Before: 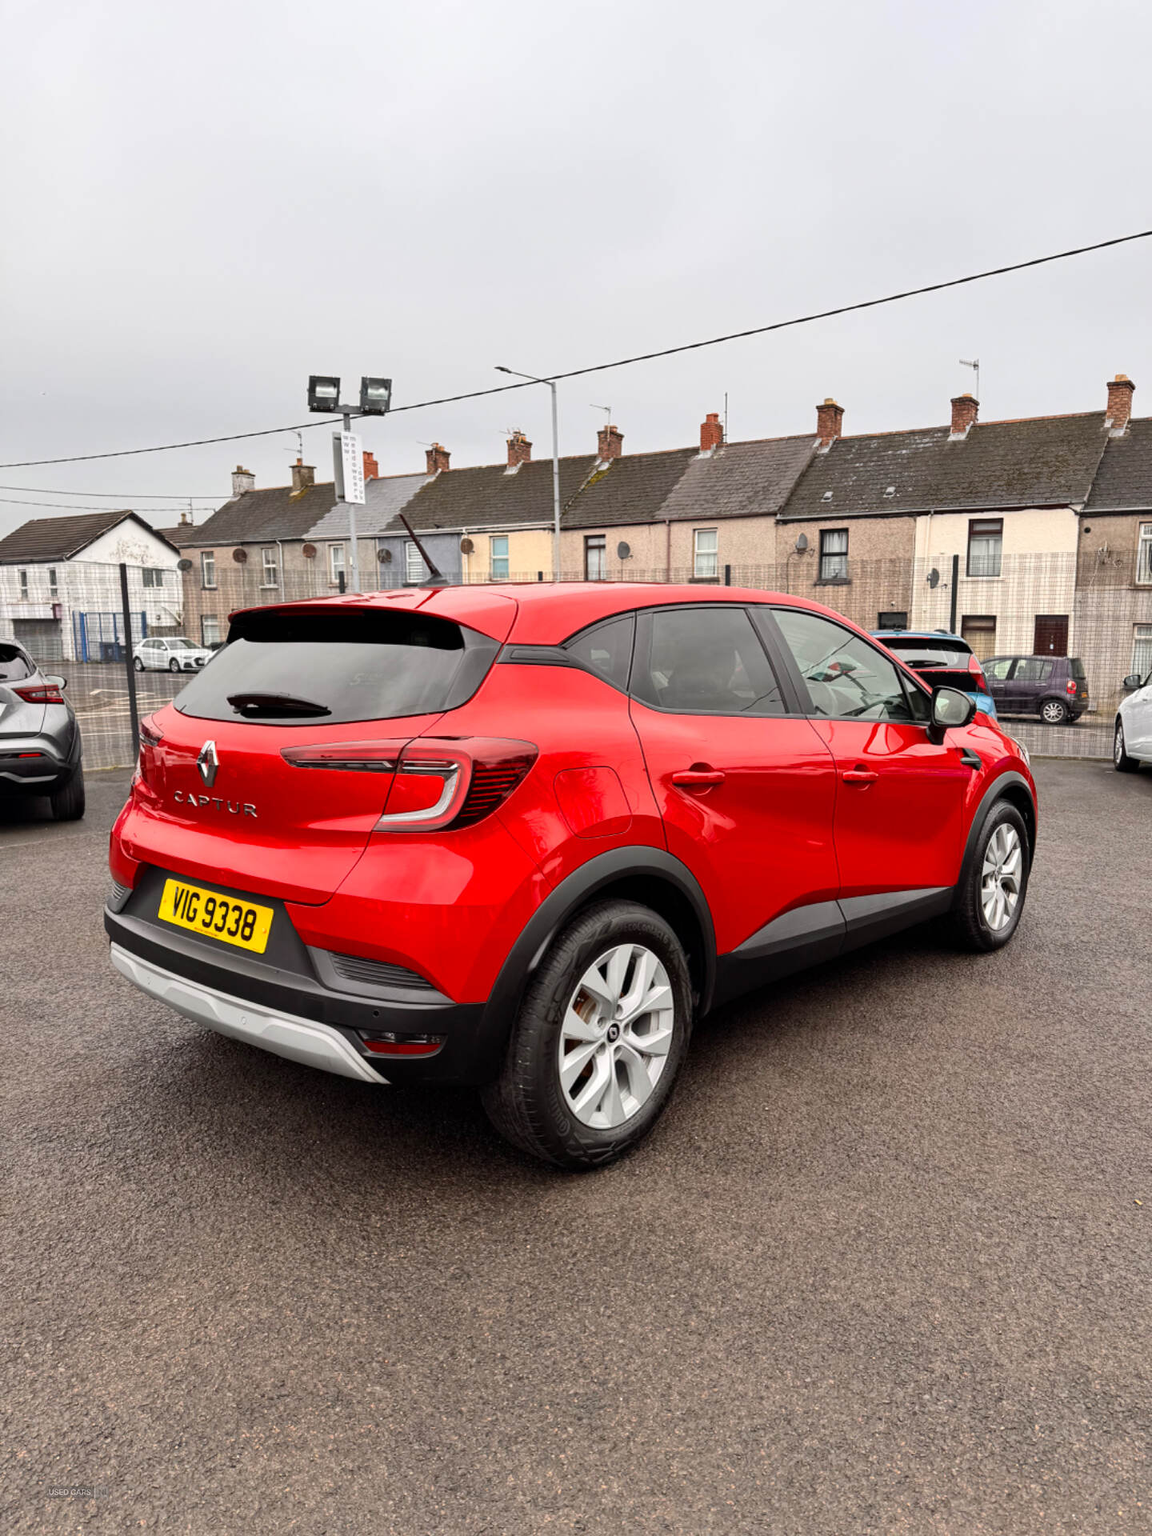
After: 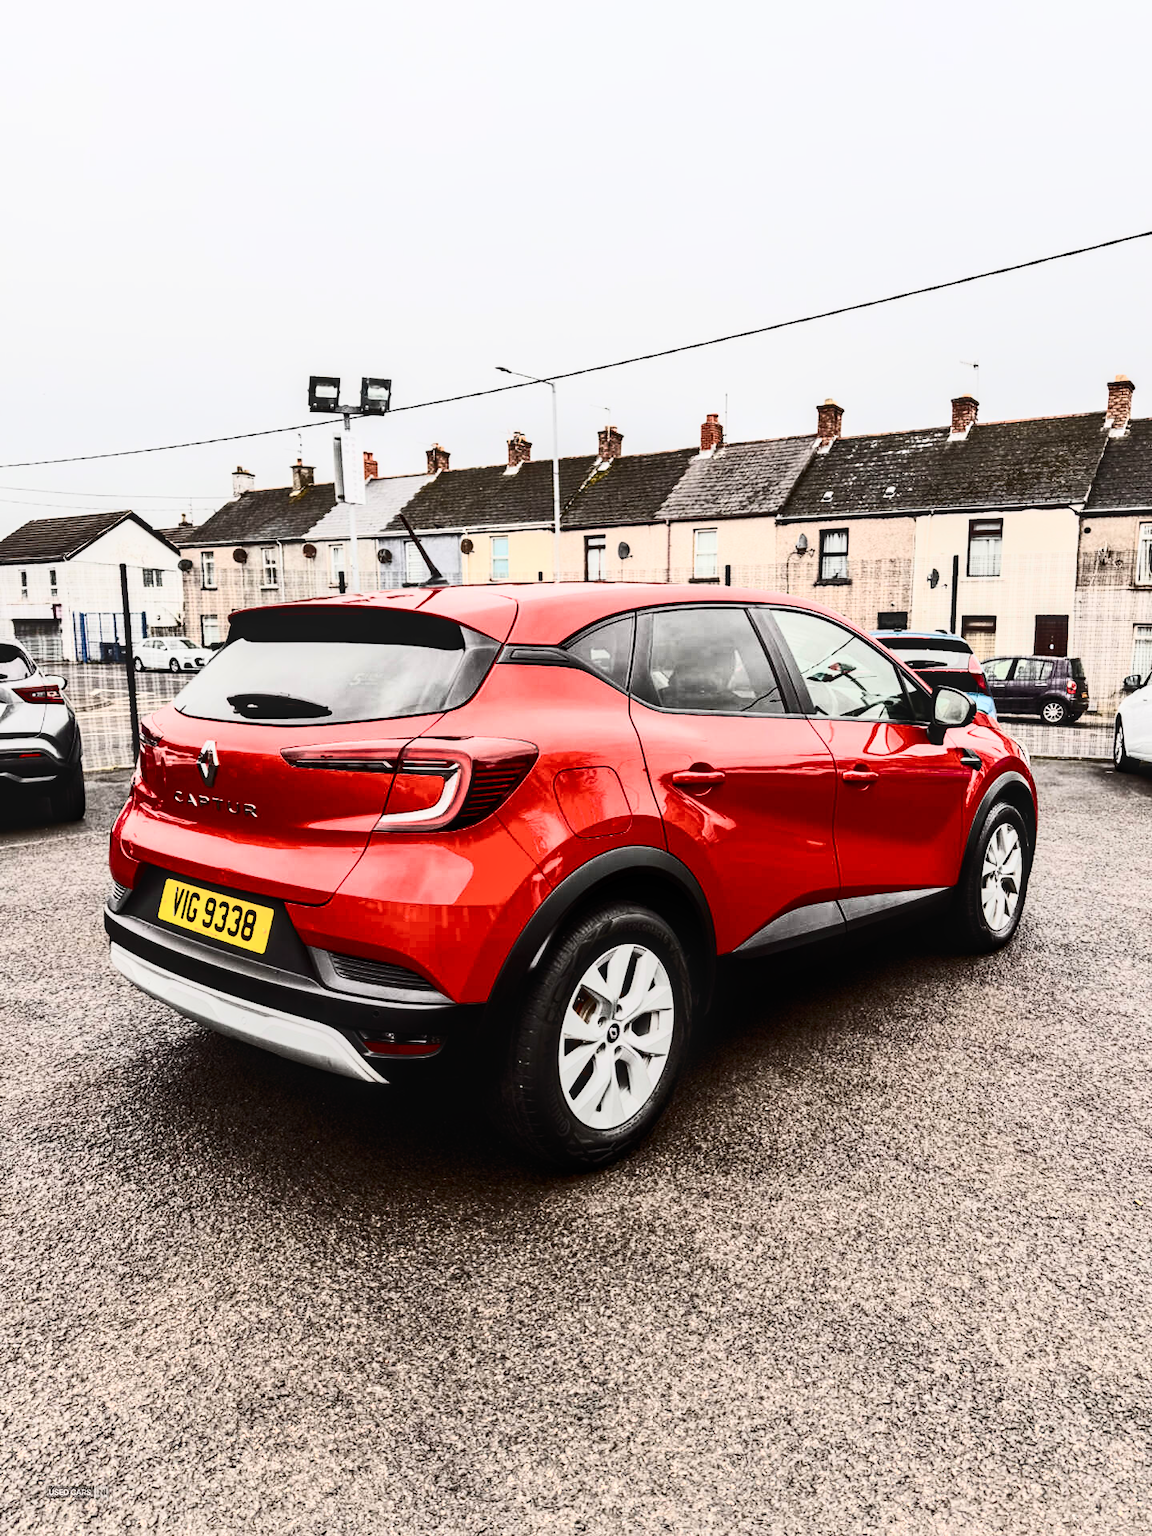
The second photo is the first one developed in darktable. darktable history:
local contrast: on, module defaults
filmic rgb: black relative exposure -7.65 EV, white relative exposure 4.56 EV, hardness 3.61
contrast brightness saturation: contrast 0.926, brightness 0.201
